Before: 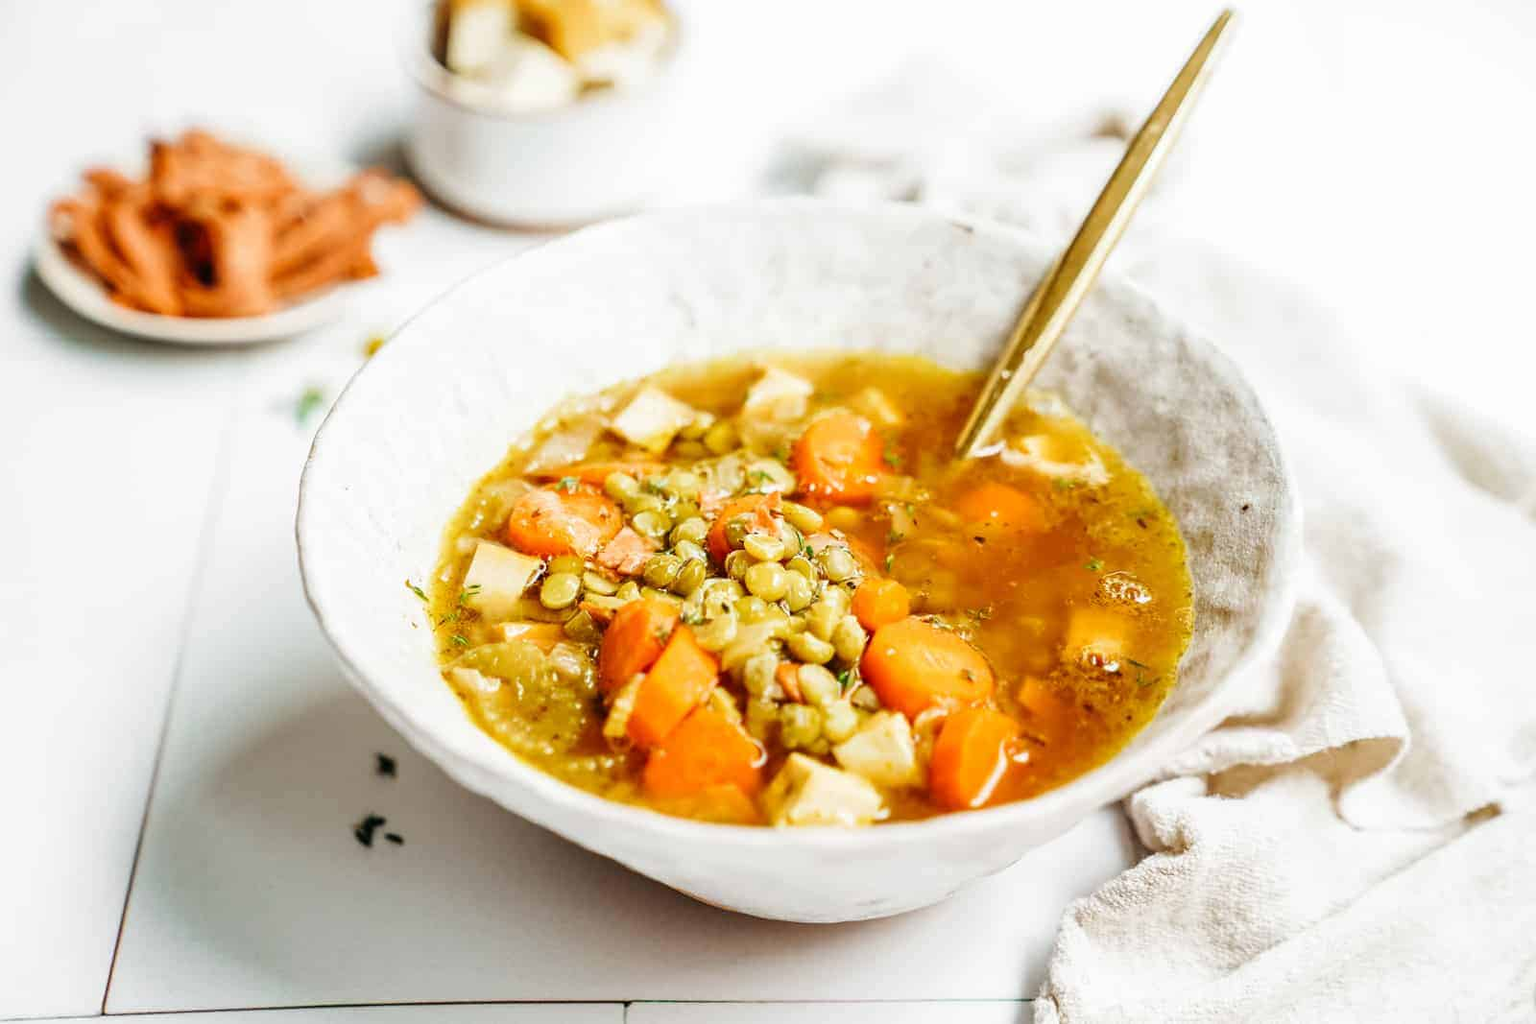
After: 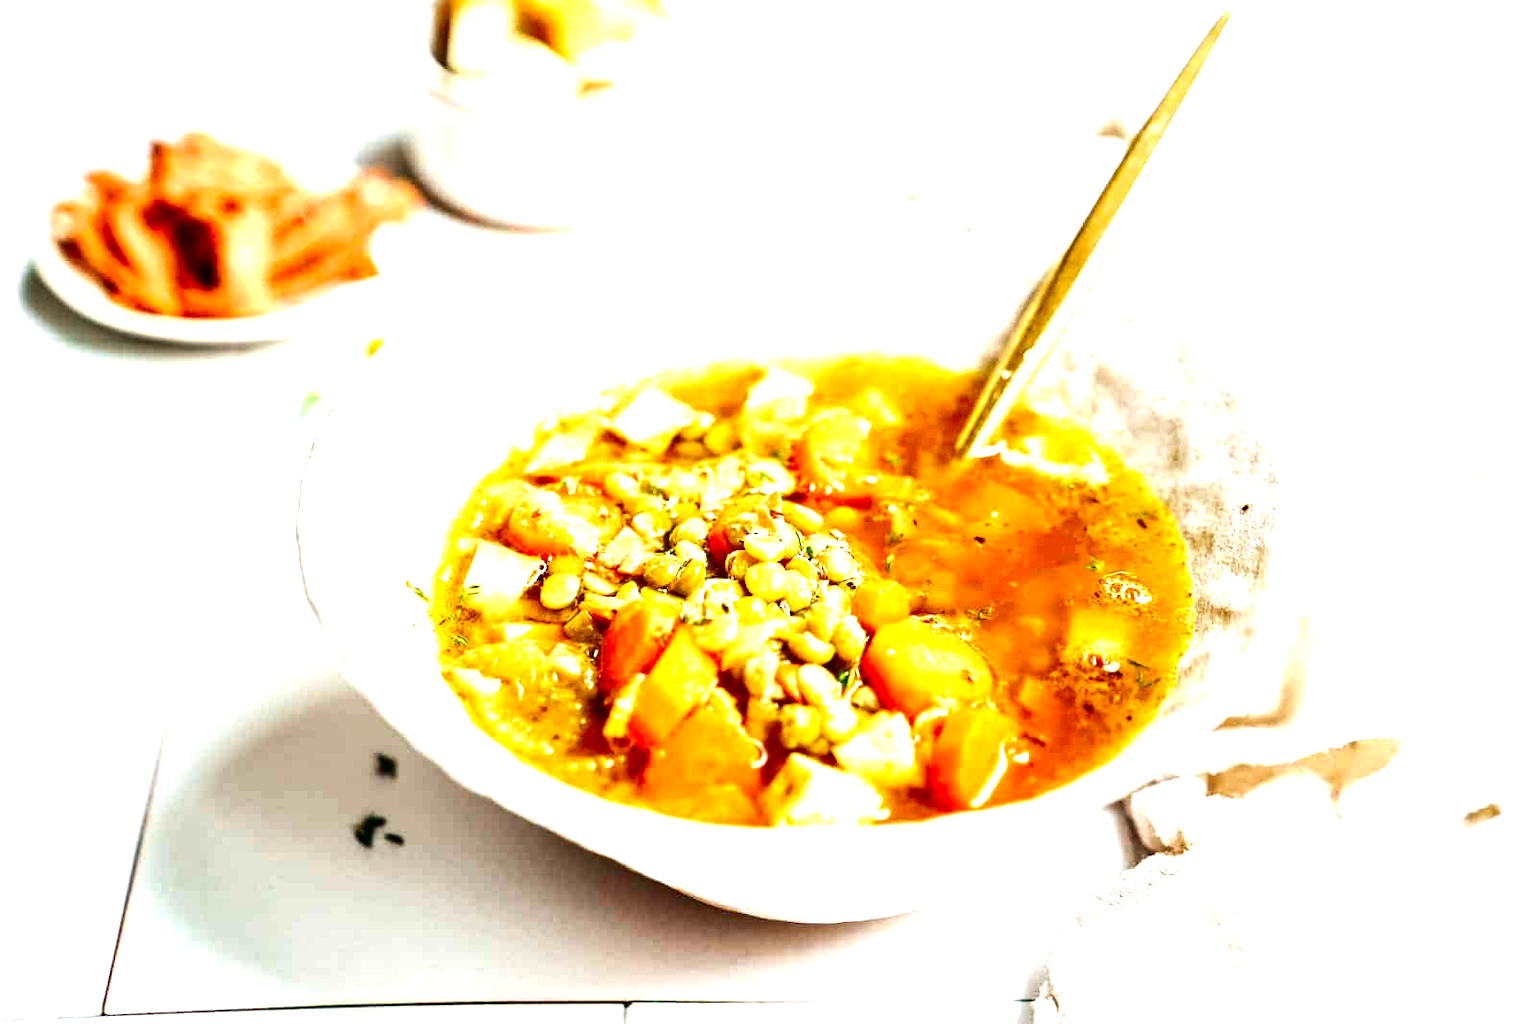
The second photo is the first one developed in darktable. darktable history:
exposure: black level correction 0.001, exposure 1.118 EV, compensate exposure bias true, compensate highlight preservation false
contrast brightness saturation: contrast 0.128, brightness -0.236, saturation 0.143
